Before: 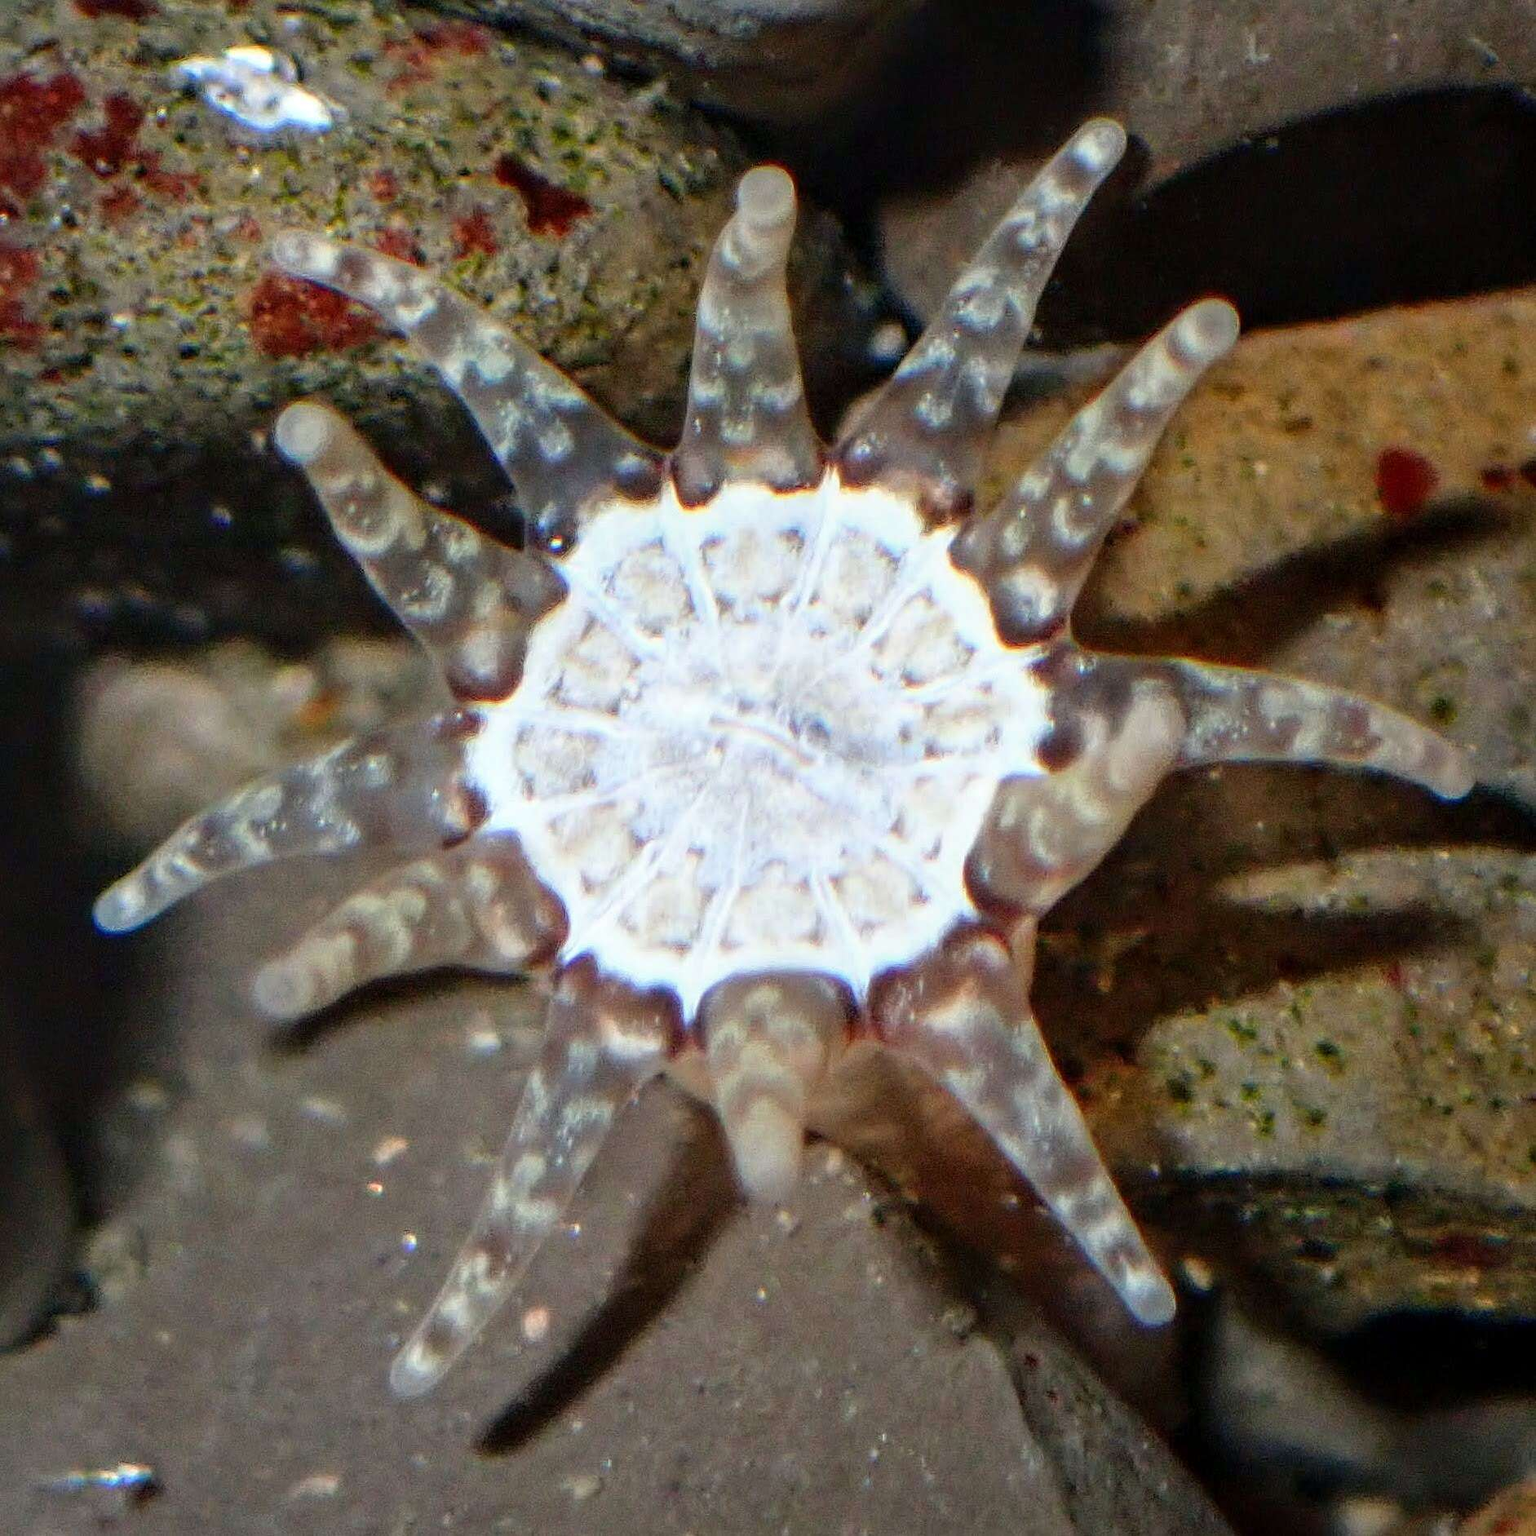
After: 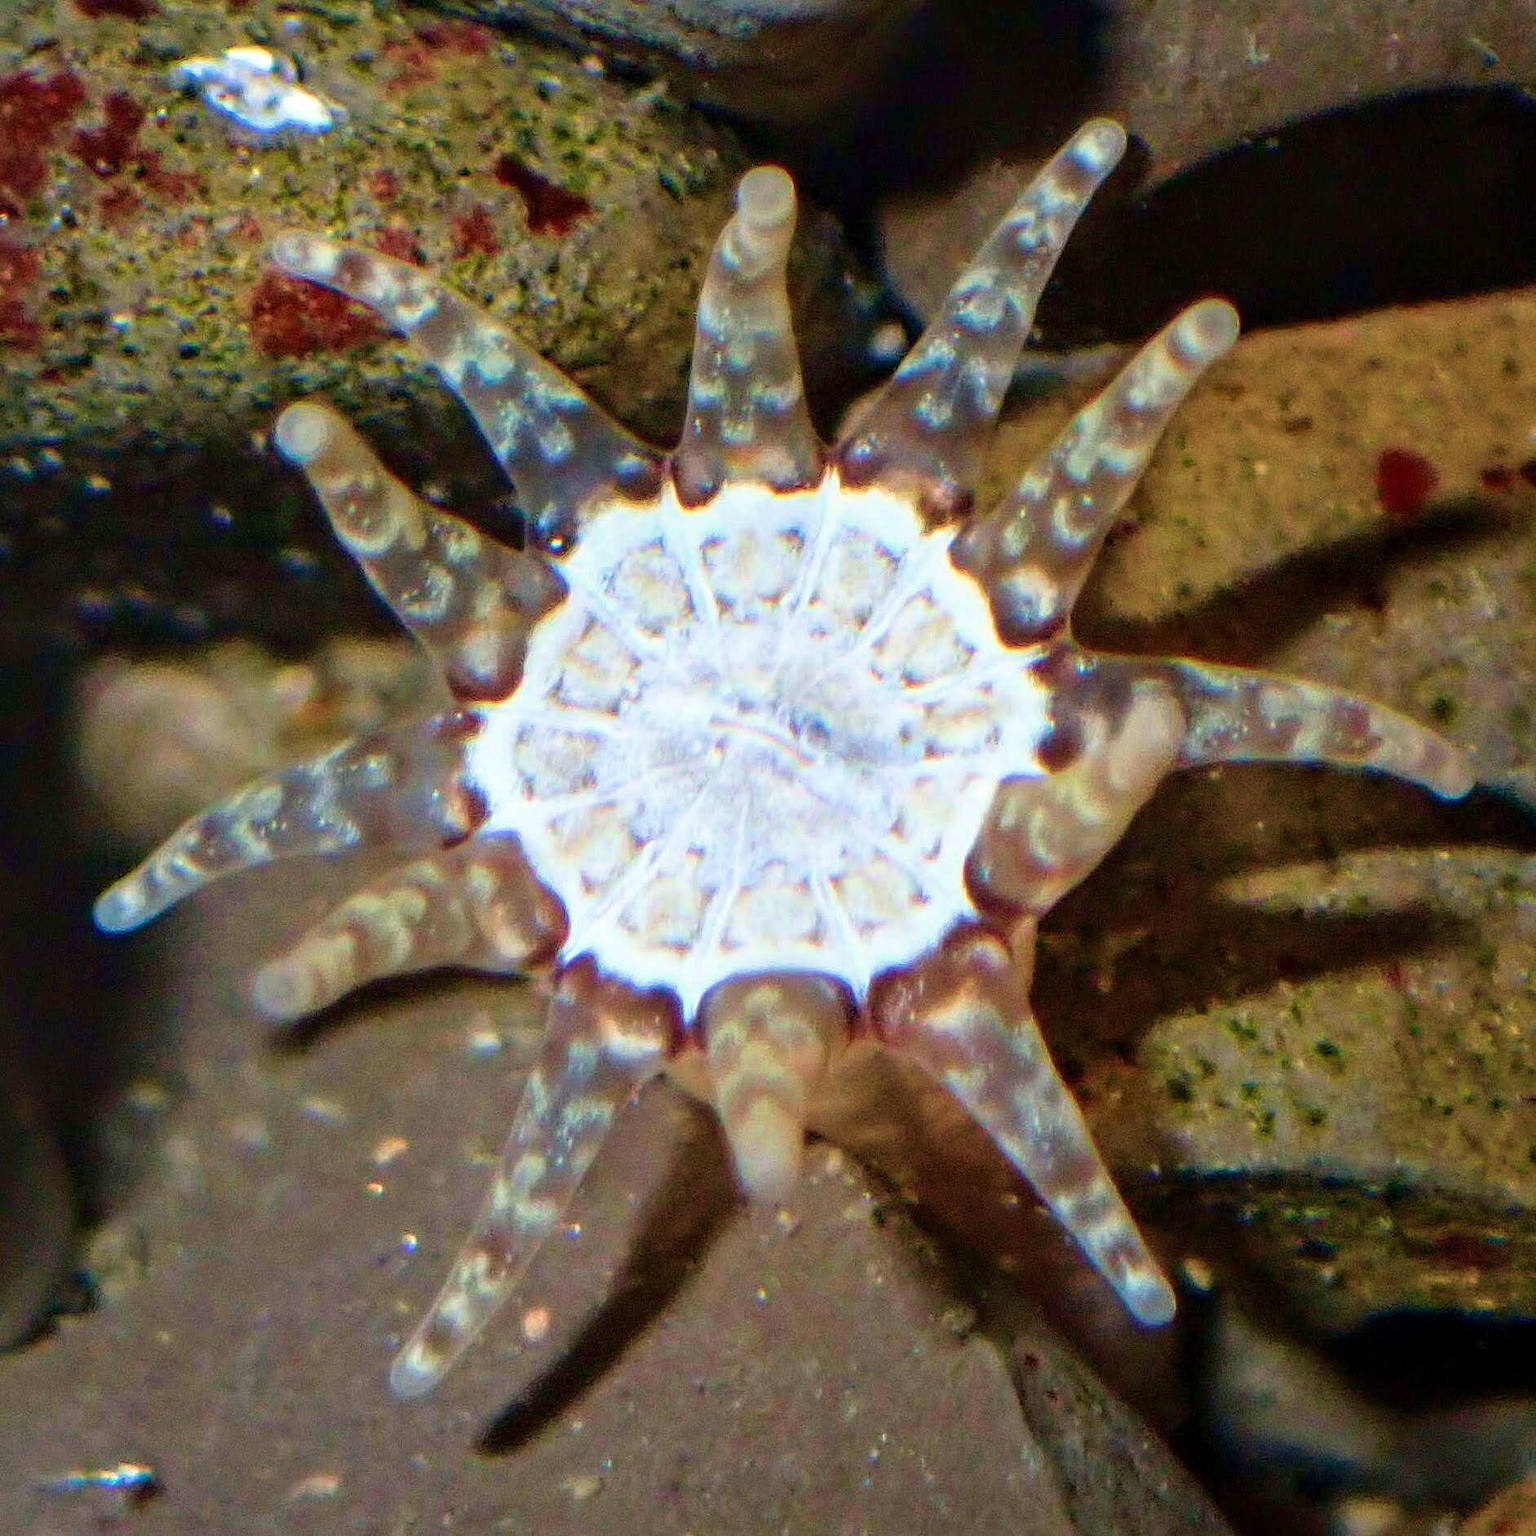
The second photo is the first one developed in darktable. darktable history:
velvia: strength 67.15%, mid-tones bias 0.971
